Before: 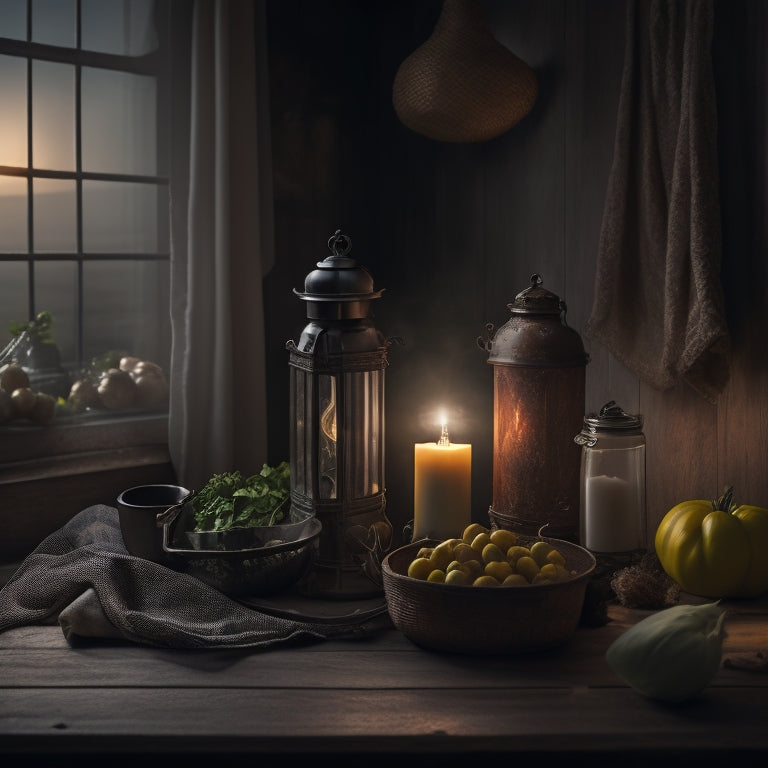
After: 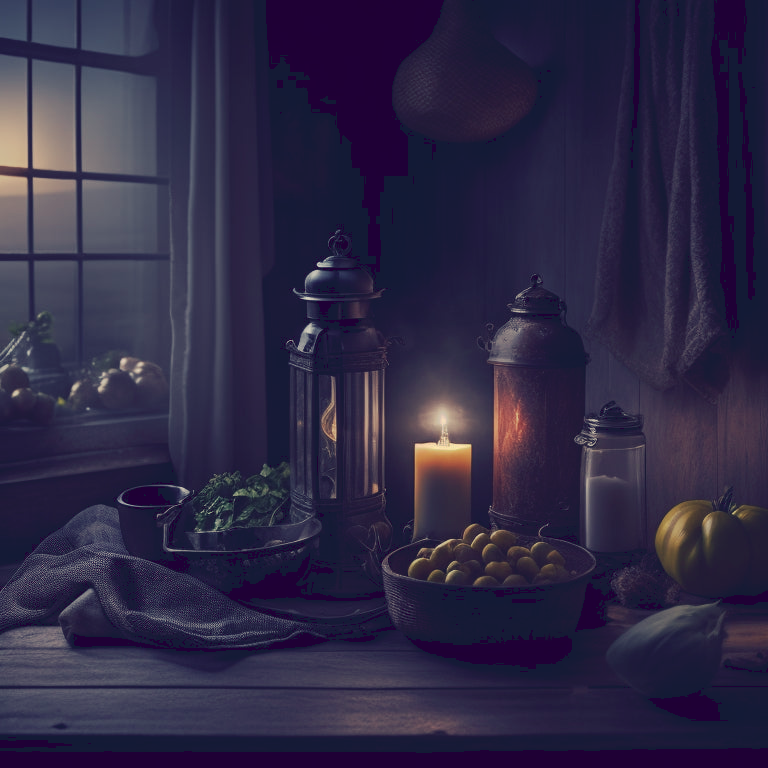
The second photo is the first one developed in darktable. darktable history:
tone curve: curves: ch0 [(0, 0) (0.003, 0.096) (0.011, 0.096) (0.025, 0.098) (0.044, 0.099) (0.069, 0.106) (0.1, 0.128) (0.136, 0.153) (0.177, 0.186) (0.224, 0.218) (0.277, 0.265) (0.335, 0.316) (0.399, 0.374) (0.468, 0.445) (0.543, 0.526) (0.623, 0.605) (0.709, 0.681) (0.801, 0.758) (0.898, 0.819) (1, 1)], preserve colors none
color look up table: target L [94.33, 93.2, 83.77, 83.14, 76.26, 76.02, 60.61, 55.35, 50.76, 49.39, 39.57, 39.46, 18.99, 203.3, 85.33, 83.58, 77.35, 72.23, 67.46, 65.75, 56.39, 51.38, 46.84, 45.42, 44.21, 38.9, 29.9, 19.09, 73.94, 61.47, 58.49, 57.82, 48.88, 49.55, 43.21, 42.98, 35.15, 35.43, 30.34, 9.116, 6.91, 3.331, 93.35, 84.01, 63.95, 62.31, 60.47, 41.95, 34.62], target a [-5.578, -12.76, -64.18, -28.18, -73.79, -32.46, -14.52, -48.15, -32.02, -2.56, -26.3, -24.12, -18.08, 0, 9.801, 5.755, 8.548, 10.98, 41.74, 38.05, 25.44, 71, 46.31, 67.04, 2.236, 43.74, 7.17, 24.88, 19.94, 58.58, 74.47, 33.42, 65.32, 22.98, 8.108, 52.58, 25.61, 58.73, 39.45, 47.71, 49.49, 30.78, -7.331, -50.86, -27.24, -37.65, -12.24, -7.748, -3.529], target b [27.45, 51.04, 23.17, 71.4, 64.73, 19.26, 34.19, 41.4, 7.922, 6.237, 26.81, -9.018, -0.39, -0.002, 34.11, 12.29, 68.67, 44.05, 2.005, 31.35, 23.96, 18.99, 39.82, 1.788, 21.01, 7.629, -7.815, 2.143, -15.46, -19.45, -42.02, -38.79, -57.75, -5.141, -61.35, -14.14, -35.18, -48.83, -83.68, -39.99, -68.53, -49.89, 7.346, -1.85, -32.98, -6.986, -9.241, -37.17, -29.05], num patches 49
